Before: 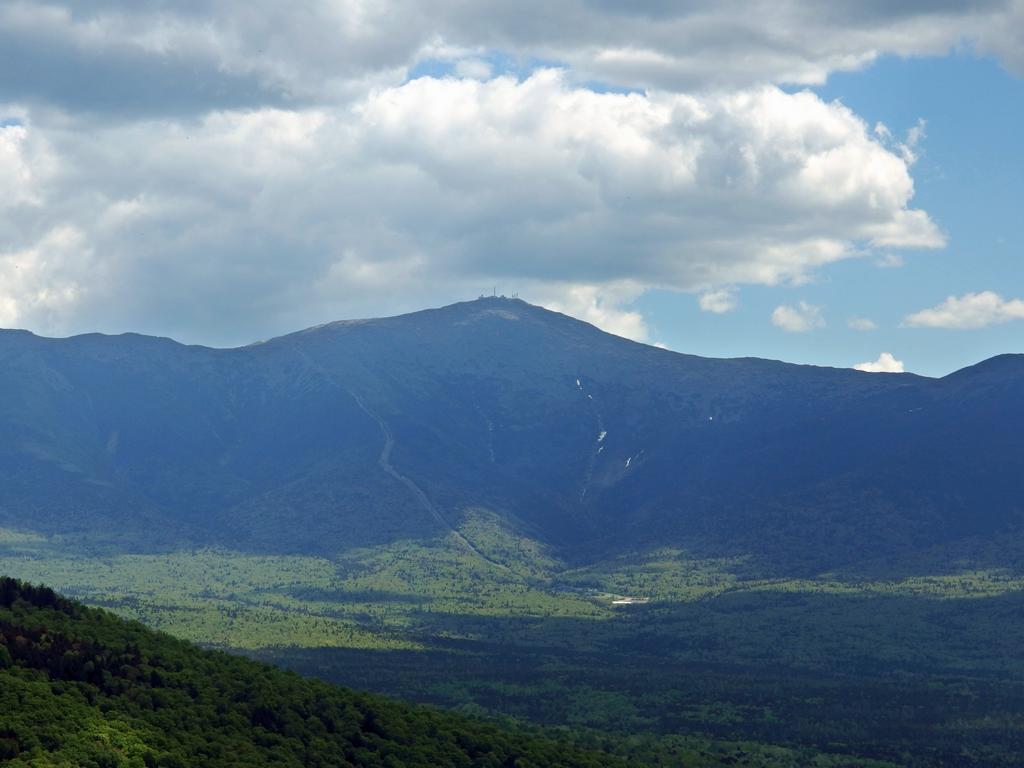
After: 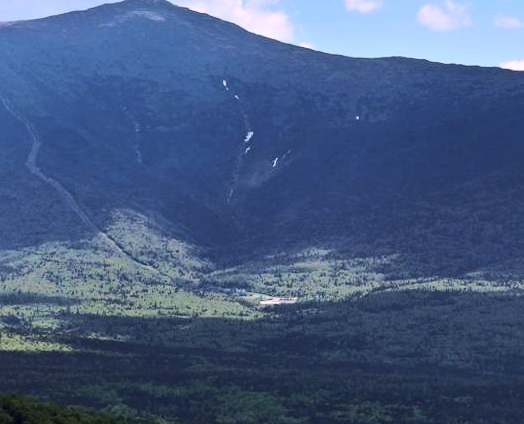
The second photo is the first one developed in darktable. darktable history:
white balance: red 1.066, blue 1.119
crop: left 34.479%, top 38.822%, right 13.718%, bottom 5.172%
tone curve: curves: ch0 [(0, 0) (0.288, 0.201) (0.683, 0.793) (1, 1)], color space Lab, linked channels, preserve colors none
shadows and highlights: shadows 60, soften with gaussian
rotate and perspective: rotation -0.45°, automatic cropping original format, crop left 0.008, crop right 0.992, crop top 0.012, crop bottom 0.988
